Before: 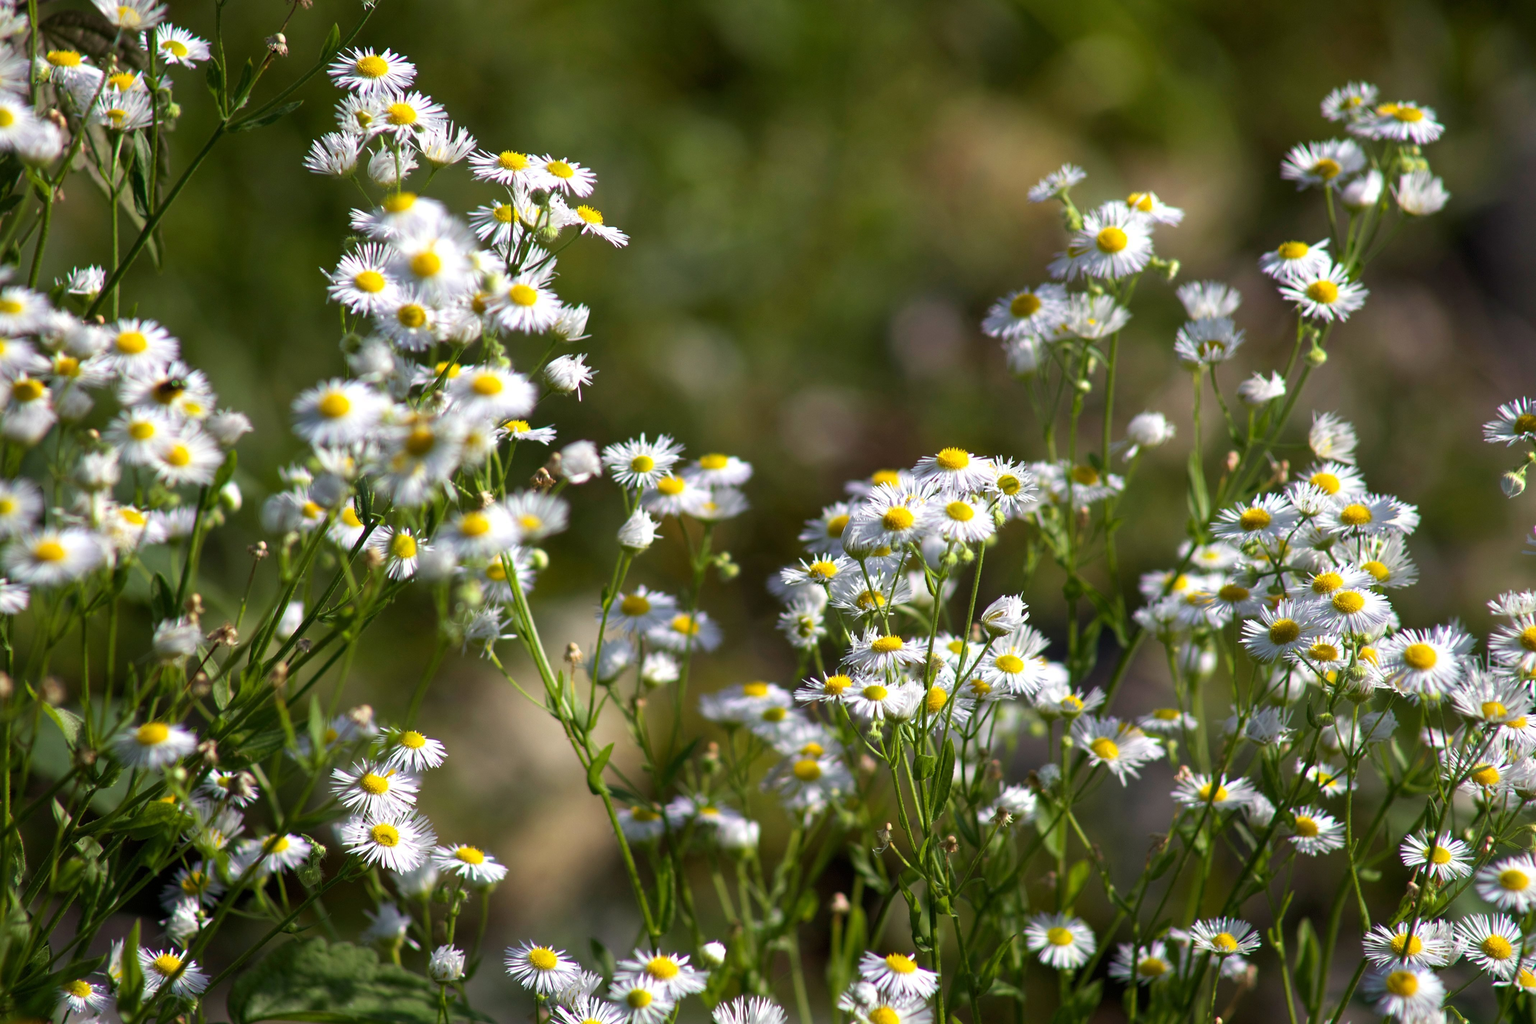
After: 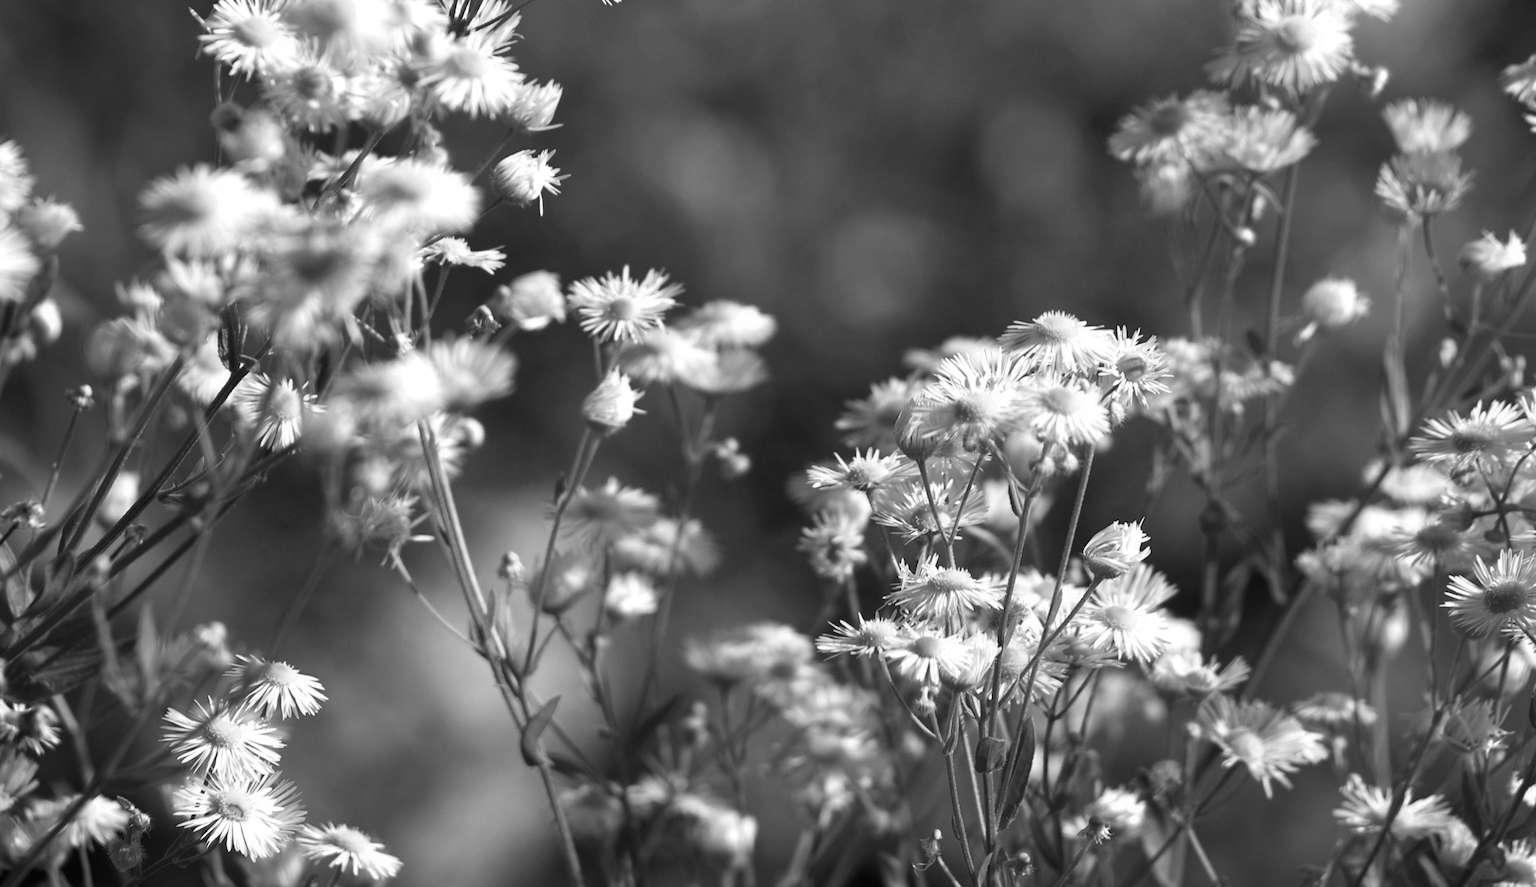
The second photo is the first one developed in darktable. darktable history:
color zones: curves: ch0 [(0, 0.533) (0.126, 0.533) (0.234, 0.533) (0.368, 0.357) (0.5, 0.5) (0.625, 0.5) (0.74, 0.637) (0.875, 0.5)]; ch1 [(0.004, 0.708) (0.129, 0.662) (0.25, 0.5) (0.375, 0.331) (0.496, 0.396) (0.625, 0.649) (0.739, 0.26) (0.875, 0.5) (1, 0.478)]; ch2 [(0, 0.409) (0.132, 0.403) (0.236, 0.558) (0.379, 0.448) (0.5, 0.5) (0.625, 0.5) (0.691, 0.39) (0.875, 0.5)]
crop and rotate: angle -3.37°, left 9.79%, top 20.73%, right 12.42%, bottom 11.82%
color correction: highlights a* 21.16, highlights b* 19.61
monochrome: a 73.58, b 64.21
contrast brightness saturation: contrast -0.02, brightness -0.01, saturation 0.03
